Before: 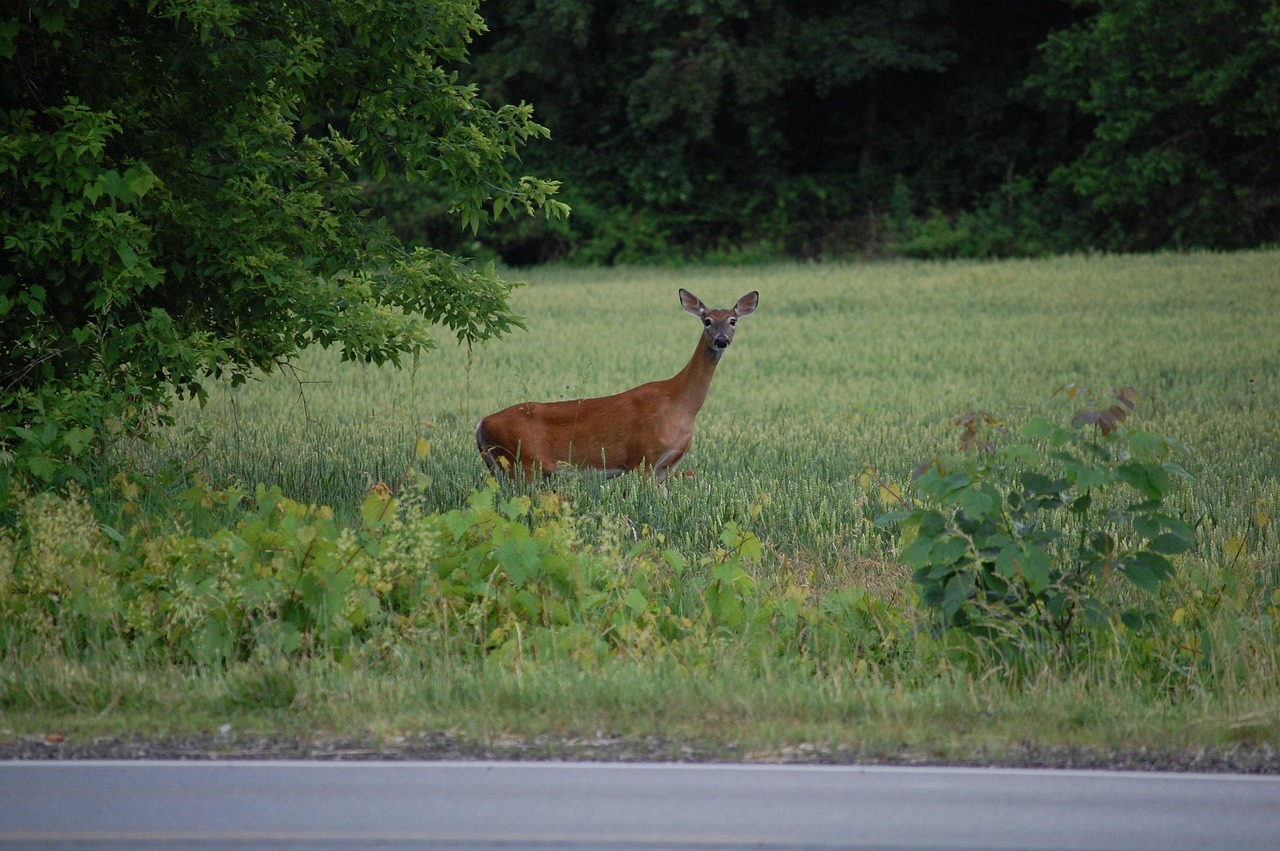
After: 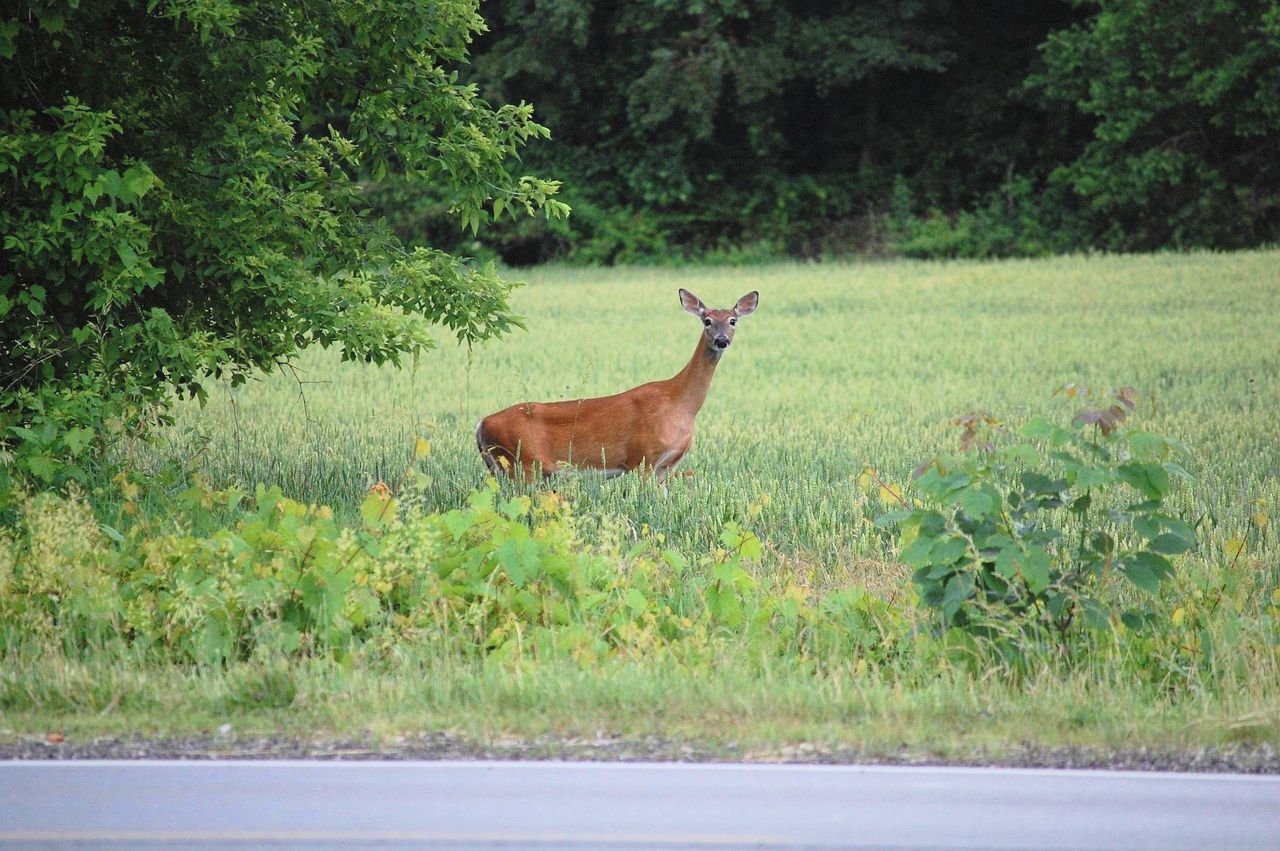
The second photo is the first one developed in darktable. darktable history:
contrast brightness saturation: contrast 0.23, brightness 0.1, saturation 0.29
global tonemap: drago (0.7, 100)
